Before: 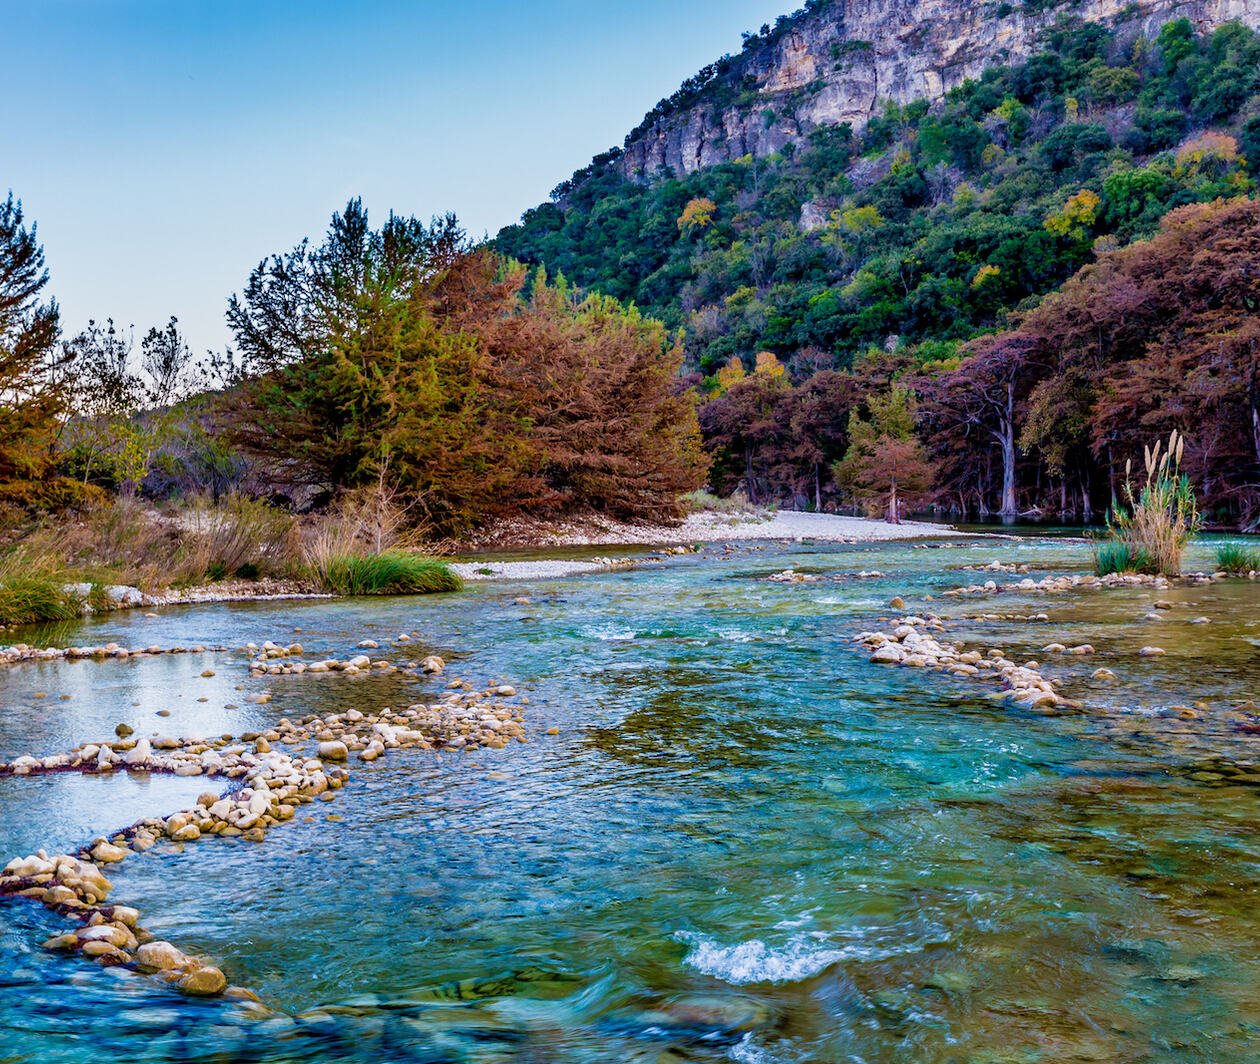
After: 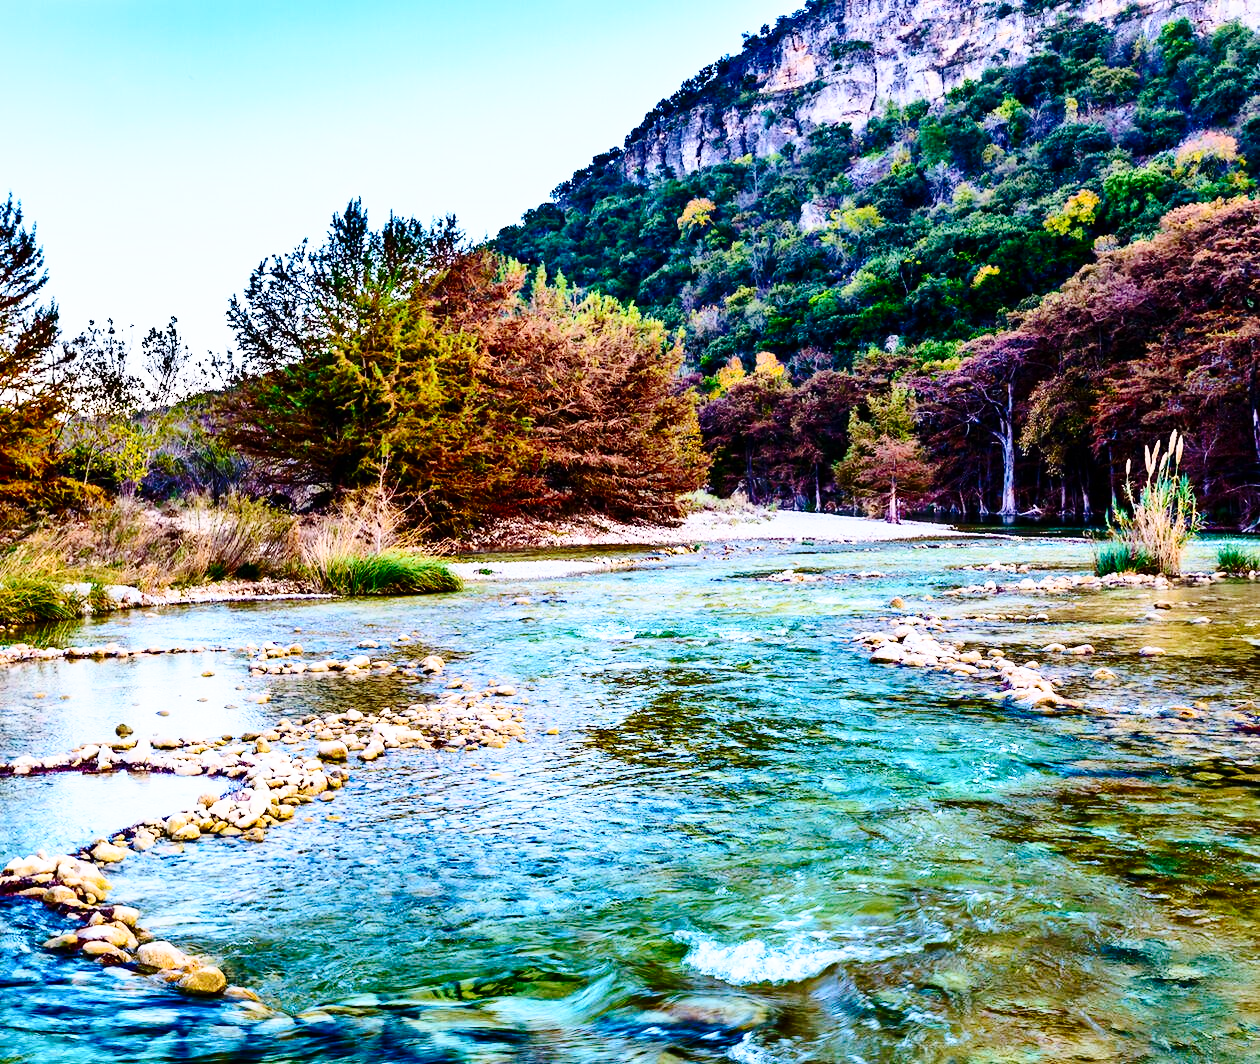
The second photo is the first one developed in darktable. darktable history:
tone equalizer: on, module defaults
exposure: exposure 0.085 EV, compensate highlight preservation false
base curve: curves: ch0 [(0, 0) (0.036, 0.037) (0.121, 0.228) (0.46, 0.76) (0.859, 0.983) (1, 1)], preserve colors none
contrast brightness saturation: contrast 0.299
